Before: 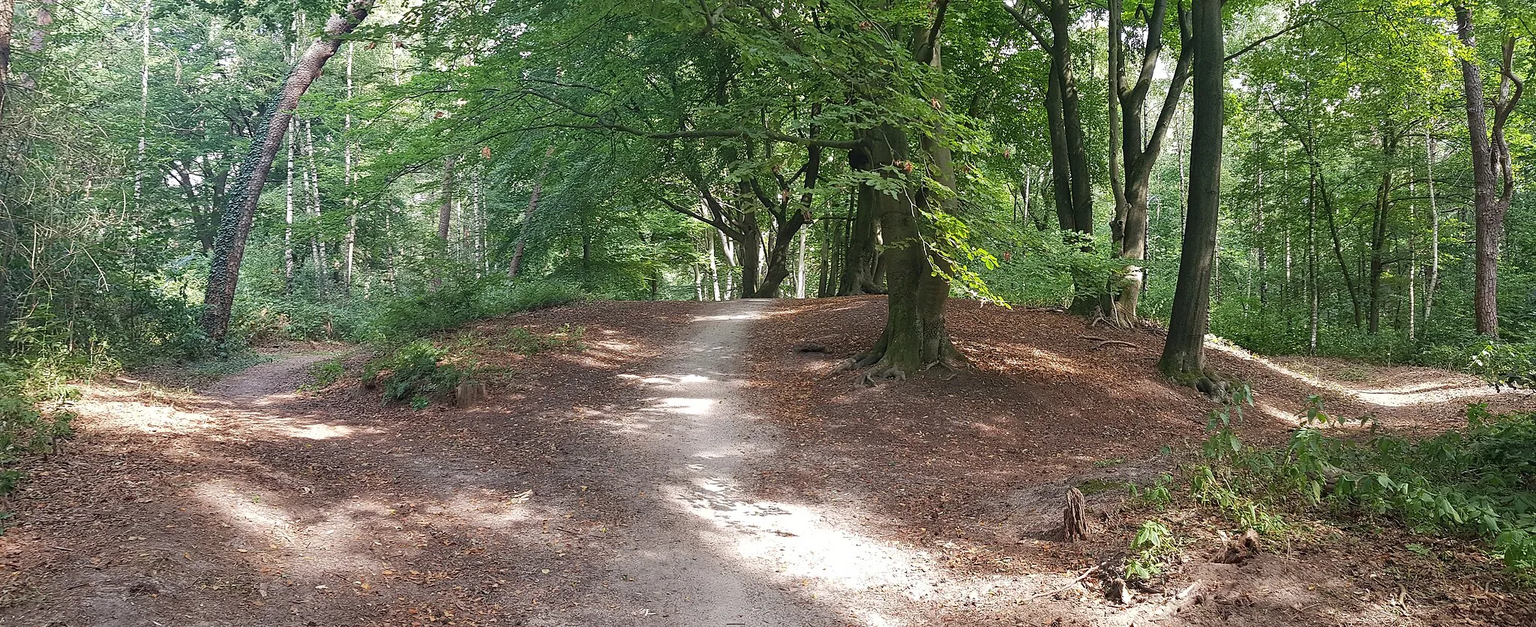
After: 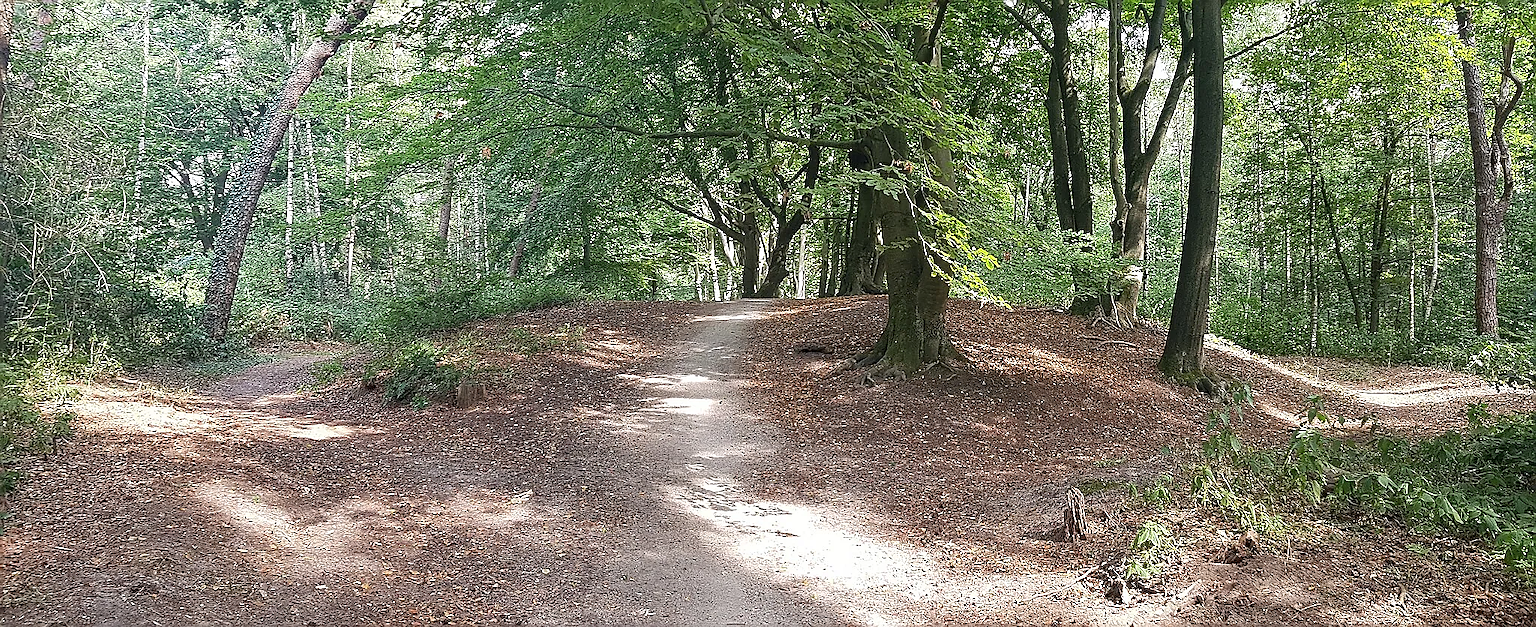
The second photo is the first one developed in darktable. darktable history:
sharpen: radius 1.359, amount 1.249, threshold 0.747
